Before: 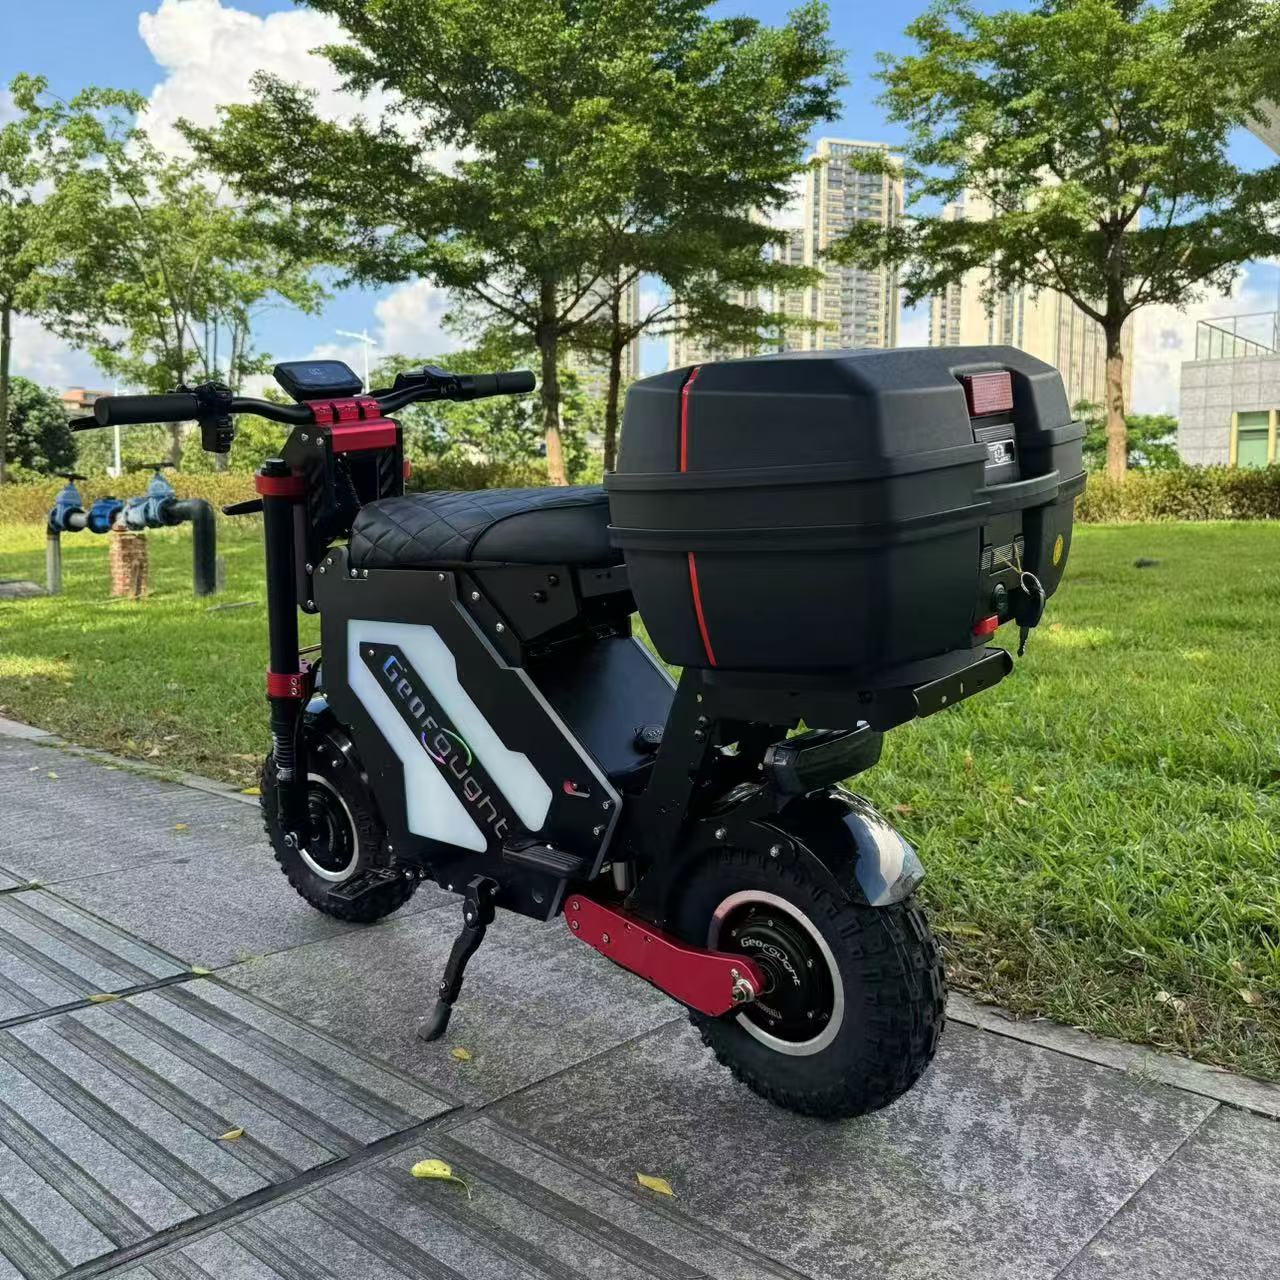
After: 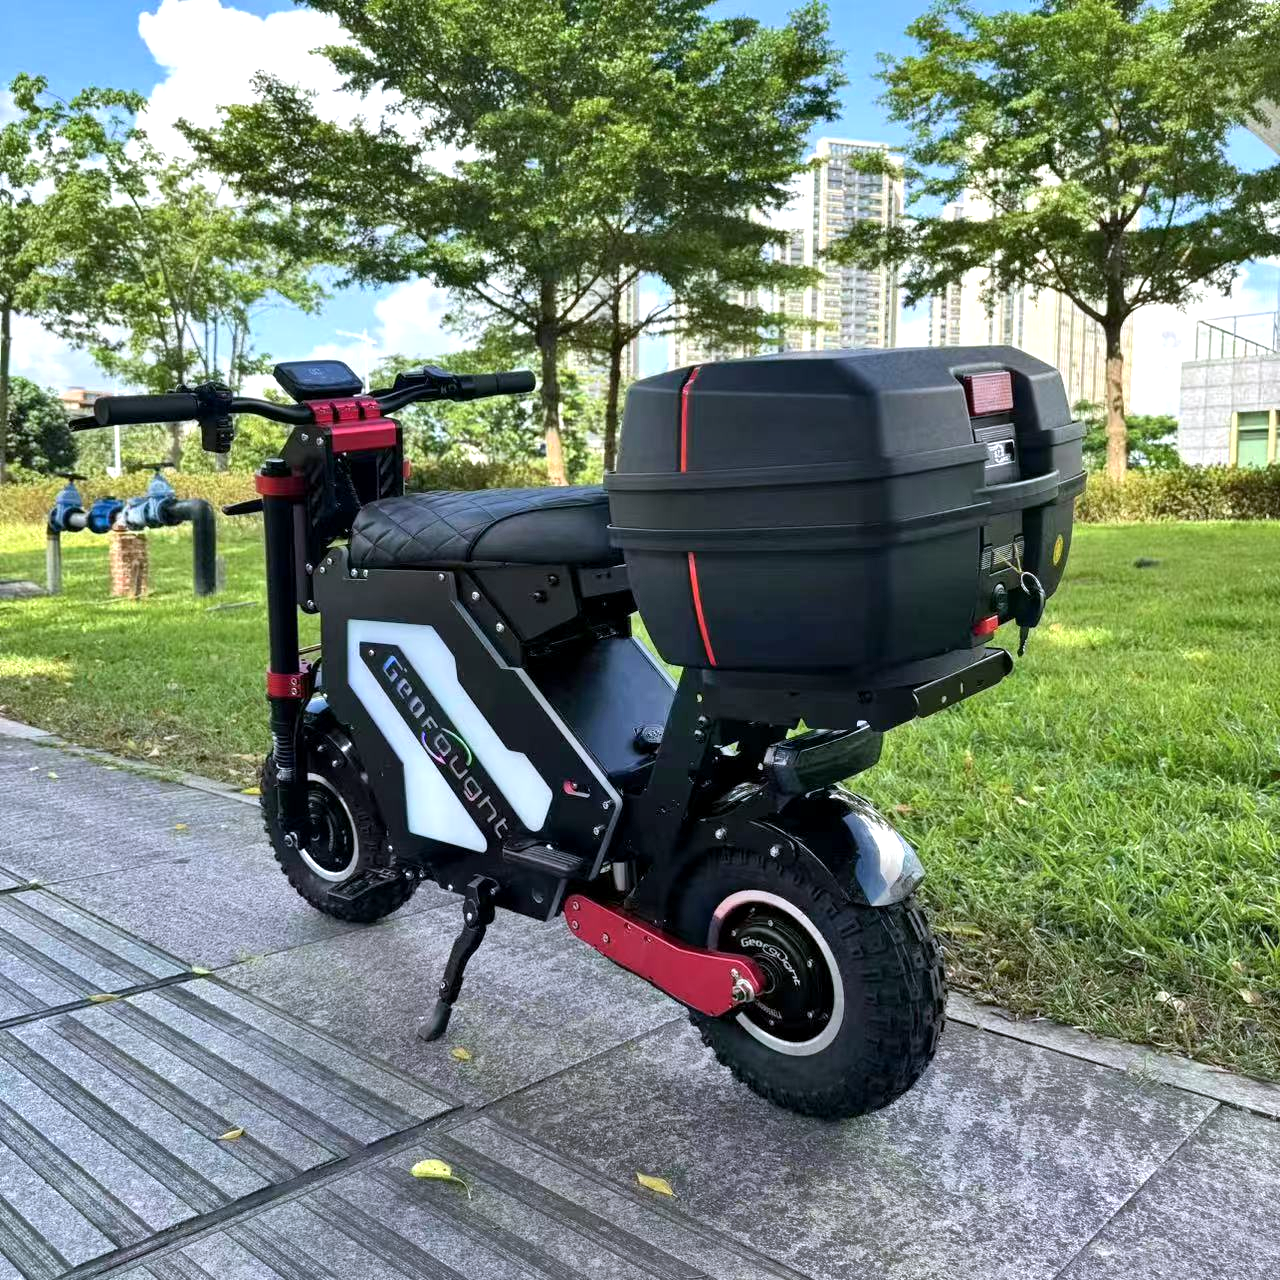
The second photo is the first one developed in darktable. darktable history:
exposure: black level correction 0.001, exposure 0.498 EV, compensate highlight preservation false
shadows and highlights: low approximation 0.01, soften with gaussian
color calibration: illuminant as shot in camera, x 0.358, y 0.373, temperature 4628.91 K
